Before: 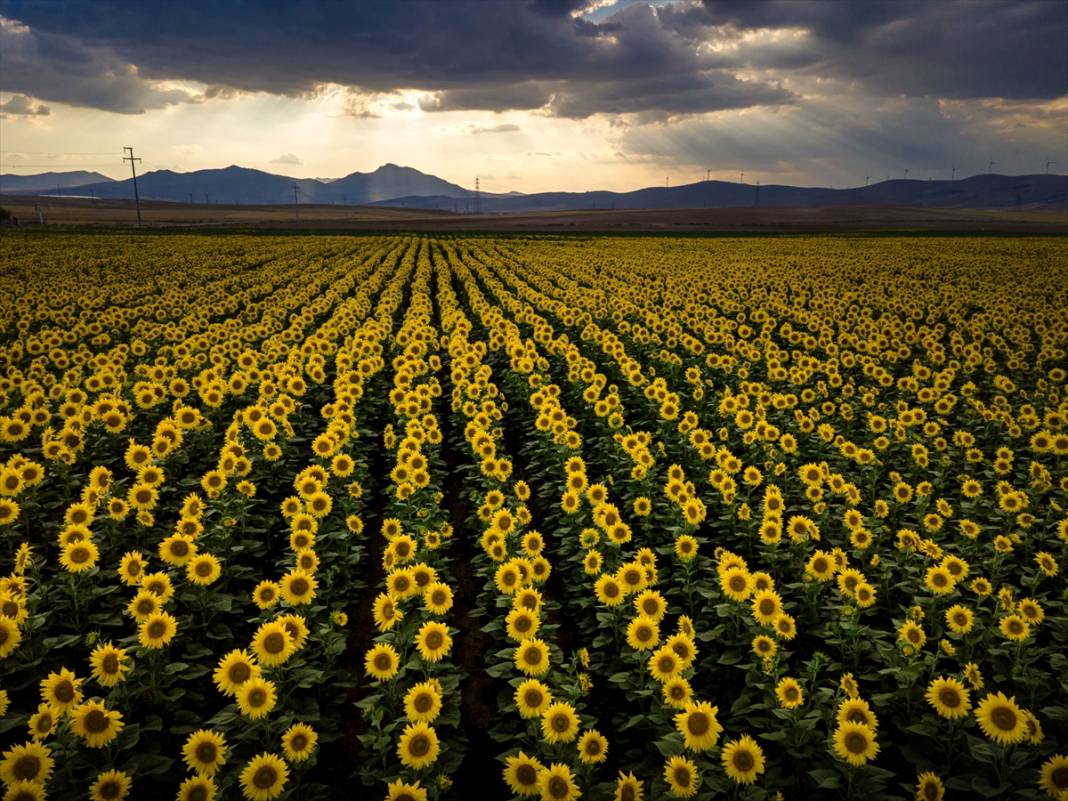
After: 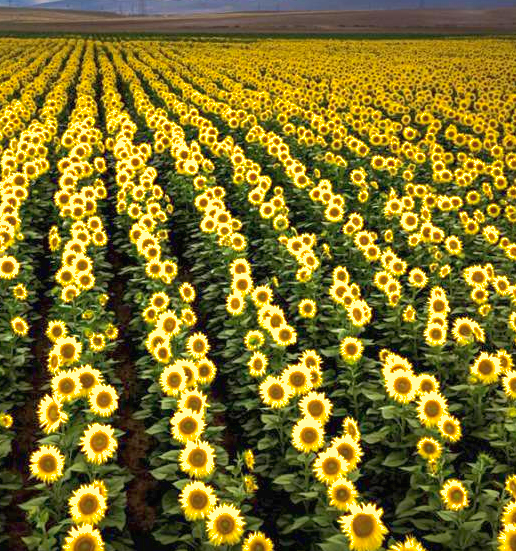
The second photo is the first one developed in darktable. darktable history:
crop: left 31.392%, top 24.799%, right 20.287%, bottom 6.392%
exposure: black level correction 0, exposure 1.505 EV, compensate highlight preservation false
shadows and highlights: on, module defaults
